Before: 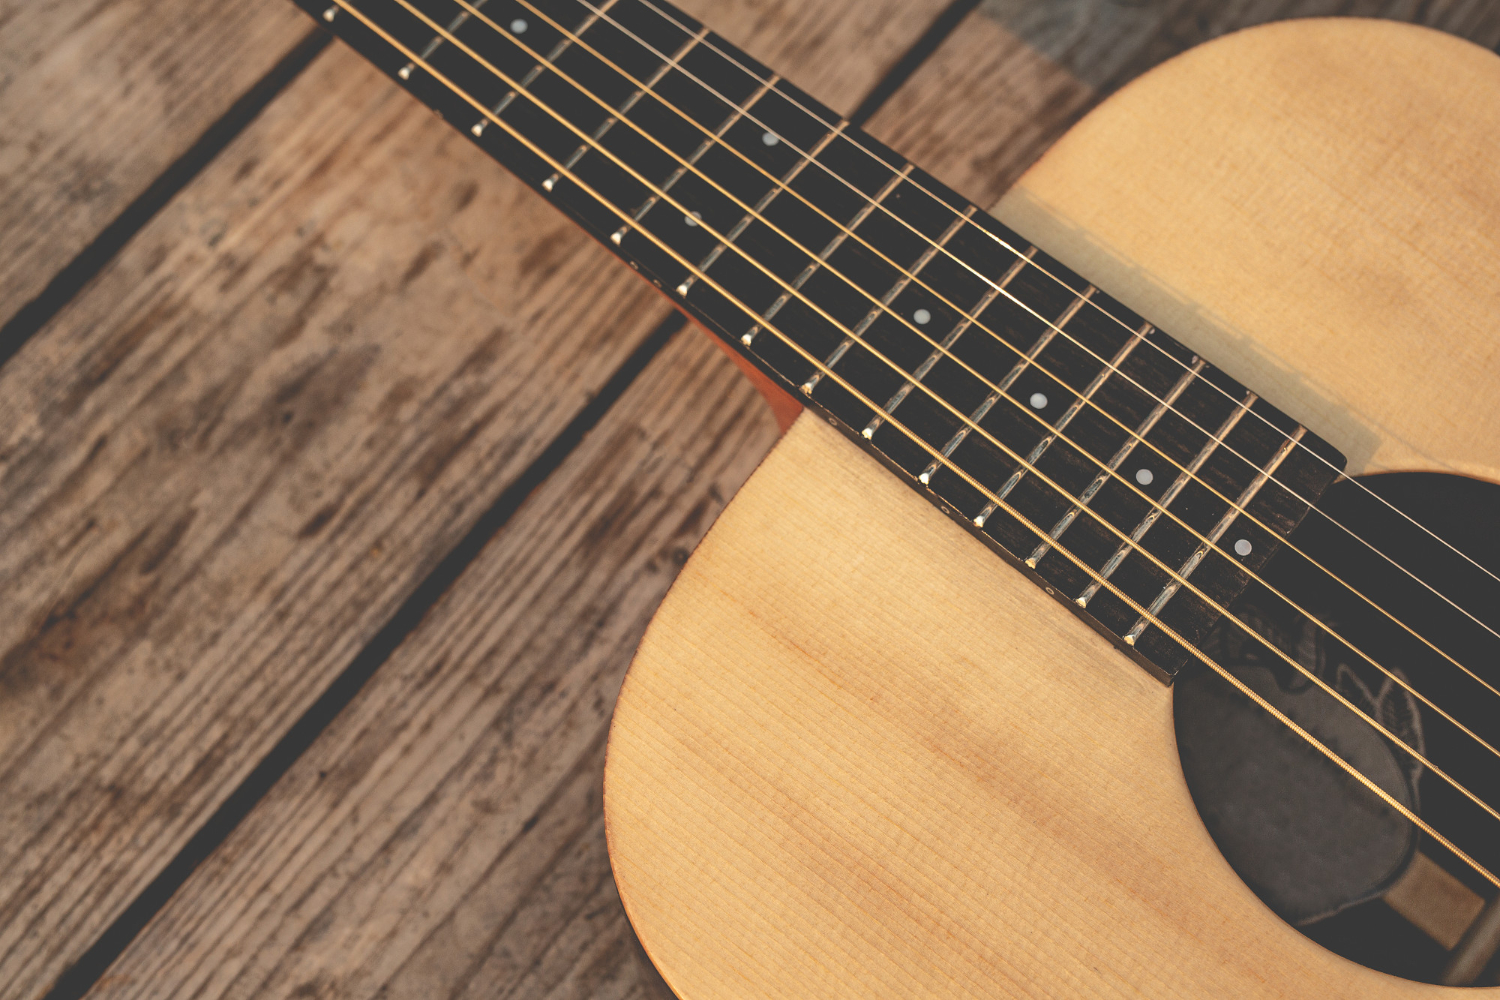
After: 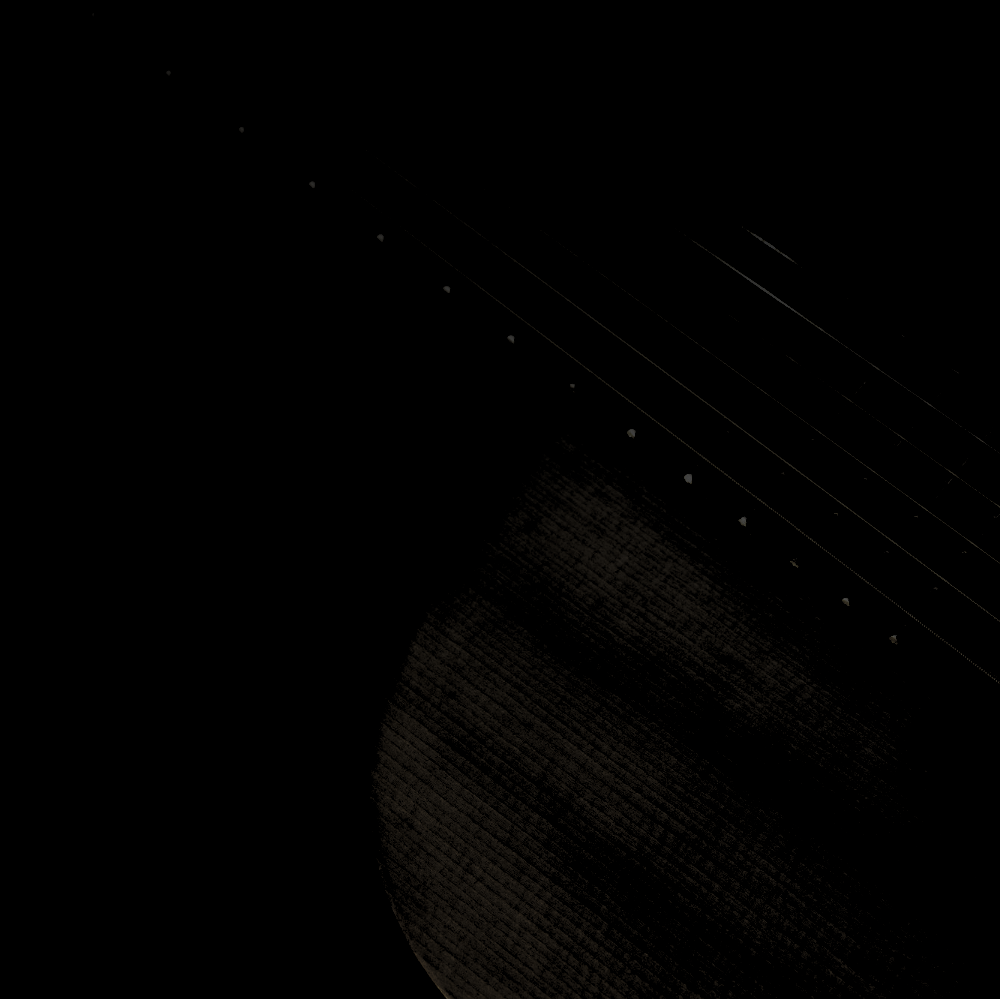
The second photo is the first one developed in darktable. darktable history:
levels: levels [0.514, 0.759, 1]
exposure: exposure -1.468 EV, compensate highlight preservation false
tone equalizer: -8 EV -0.417 EV, -7 EV -0.389 EV, -6 EV -0.333 EV, -5 EV -0.222 EV, -3 EV 0.222 EV, -2 EV 0.333 EV, -1 EV 0.389 EV, +0 EV 0.417 EV, edges refinement/feathering 500, mask exposure compensation -1.57 EV, preserve details no
crop and rotate: left 15.754%, right 17.579%
color zones: curves: ch0 [(0.068, 0.464) (0.25, 0.5) (0.48, 0.508) (0.75, 0.536) (0.886, 0.476) (0.967, 0.456)]; ch1 [(0.066, 0.456) (0.25, 0.5) (0.616, 0.508) (0.746, 0.56) (0.934, 0.444)]
graduated density: rotation -0.352°, offset 57.64
